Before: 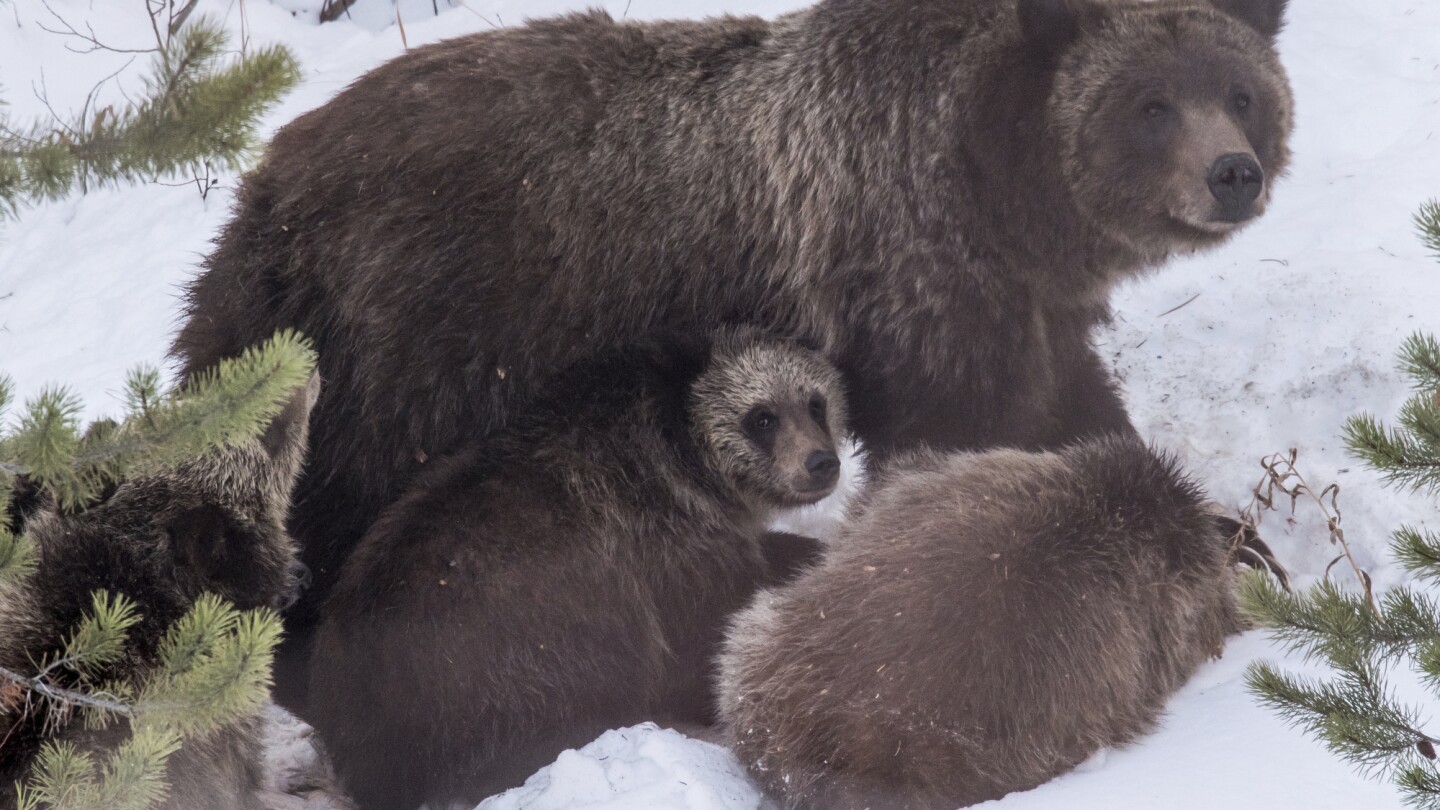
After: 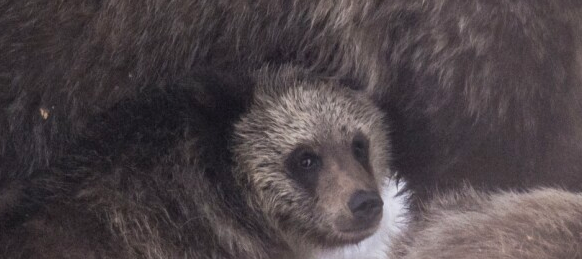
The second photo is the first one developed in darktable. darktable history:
crop: left 31.751%, top 32.172%, right 27.8%, bottom 35.83%
contrast brightness saturation: contrast 0.03, brightness 0.06, saturation 0.13
